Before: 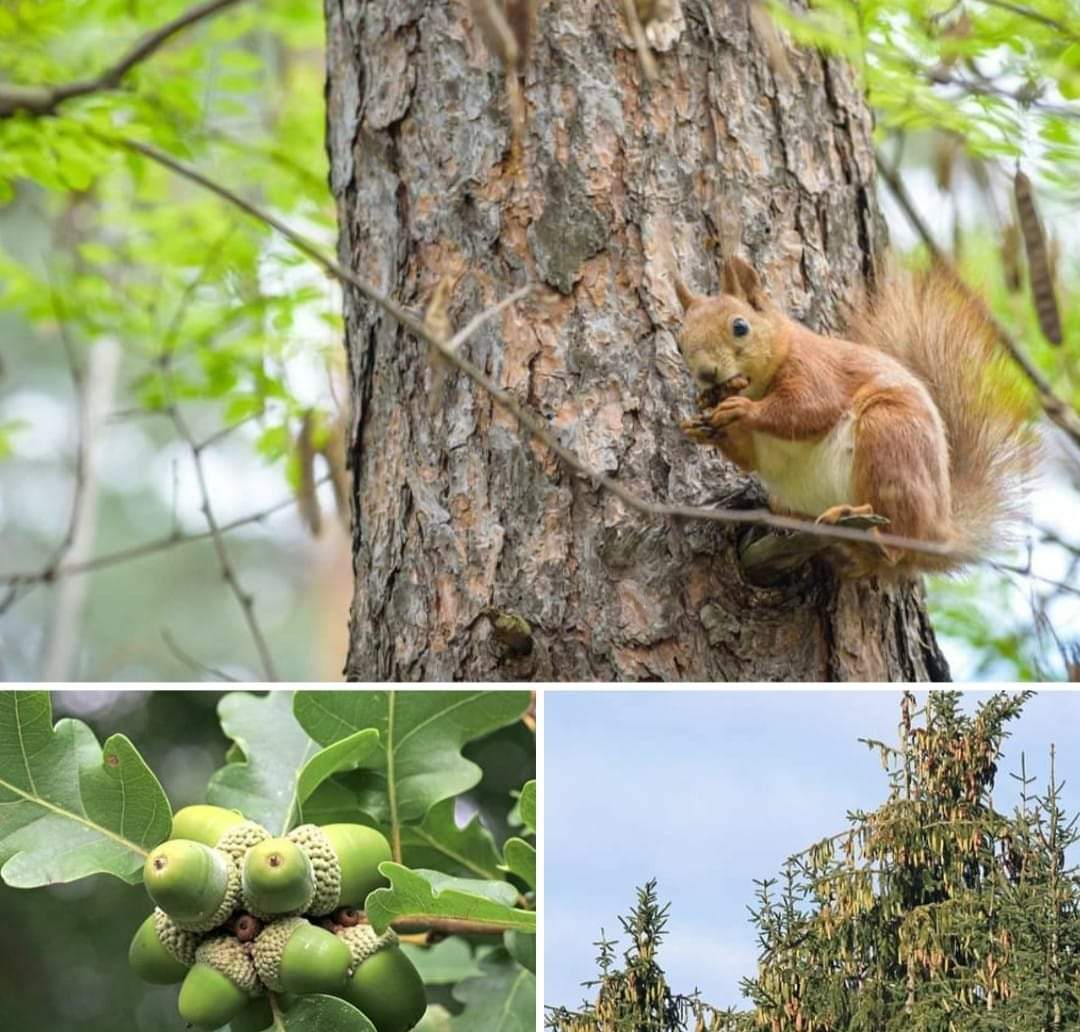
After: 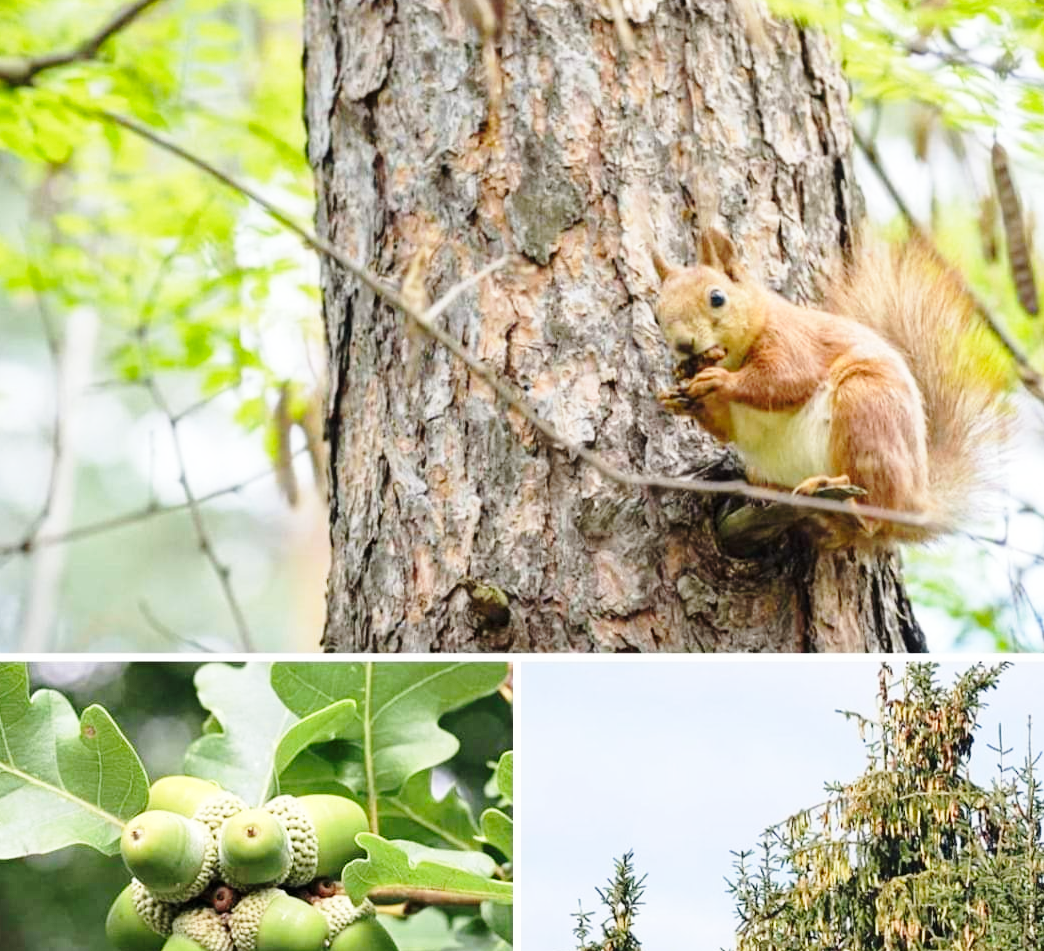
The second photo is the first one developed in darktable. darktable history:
base curve: curves: ch0 [(0, 0) (0.028, 0.03) (0.121, 0.232) (0.46, 0.748) (0.859, 0.968) (1, 1)], preserve colors none
crop: left 2.159%, top 2.9%, right 1.126%, bottom 4.885%
